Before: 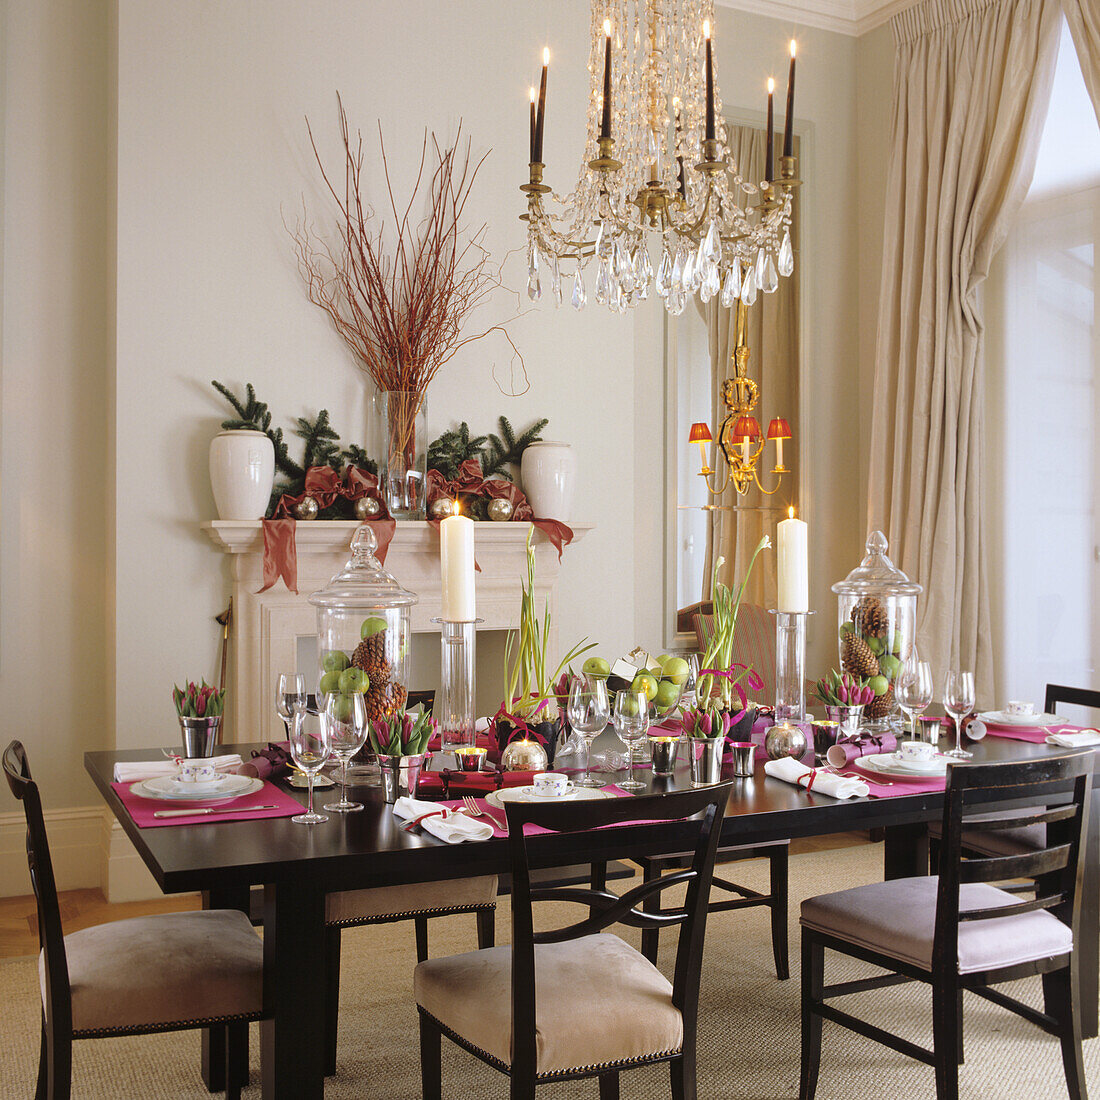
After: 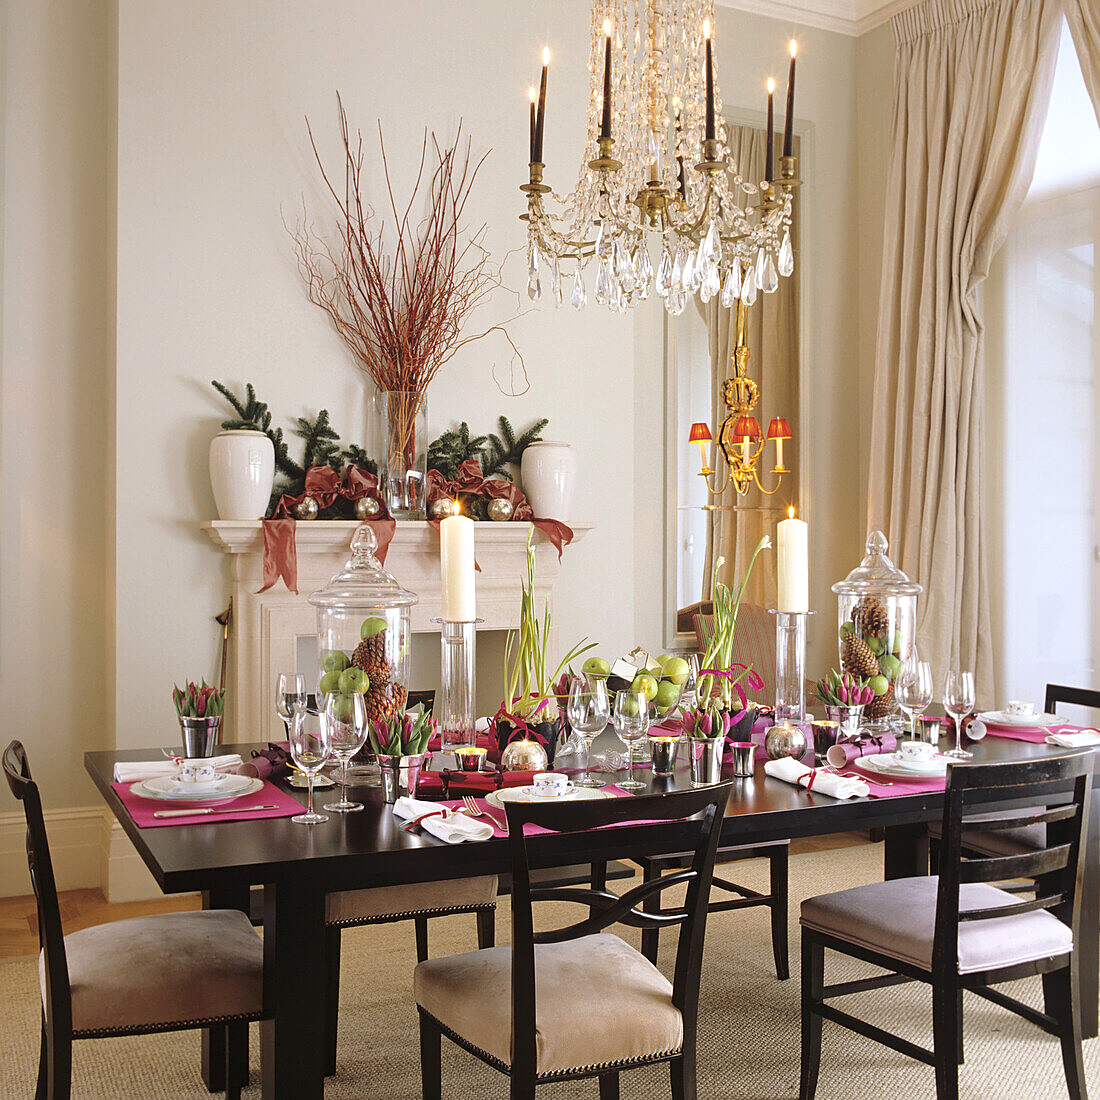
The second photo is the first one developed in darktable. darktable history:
exposure: exposure 0.202 EV, compensate exposure bias true, compensate highlight preservation false
sharpen: amount 0.209
